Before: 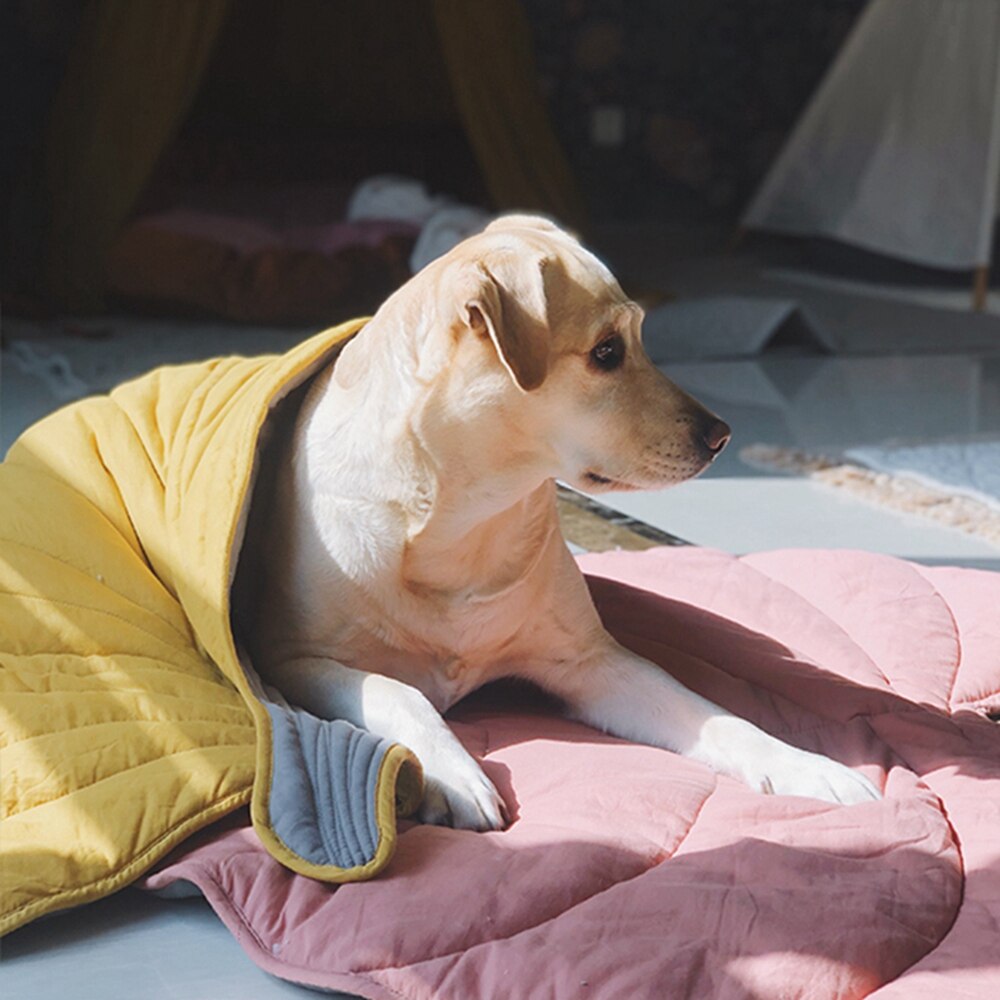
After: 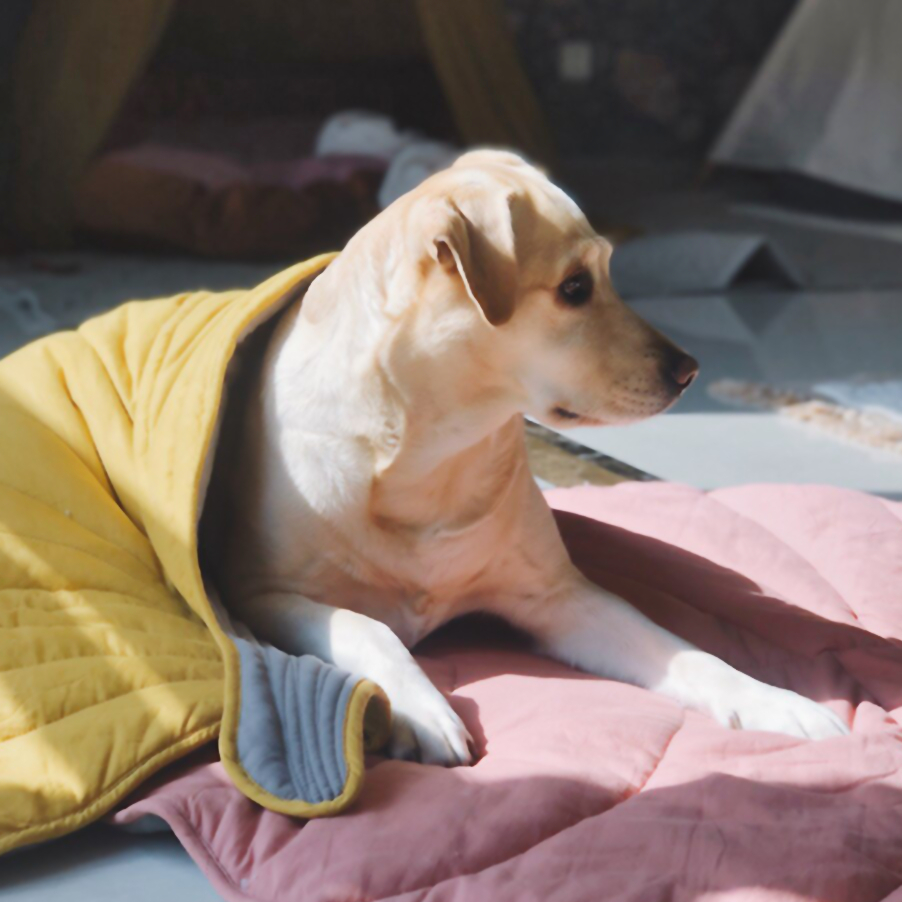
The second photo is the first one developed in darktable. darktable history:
crop: left 3.254%, top 6.523%, right 6.495%, bottom 3.232%
exposure: compensate highlight preservation false
local contrast: mode bilateral grid, contrast 20, coarseness 50, detail 119%, midtone range 0.2
shadows and highlights: soften with gaussian
contrast equalizer: octaves 7, y [[0.5, 0.5, 0.5, 0.515, 0.749, 0.84], [0.5 ×6], [0.5 ×6], [0, 0, 0, 0.001, 0.067, 0.262], [0 ×6]], mix -0.99
